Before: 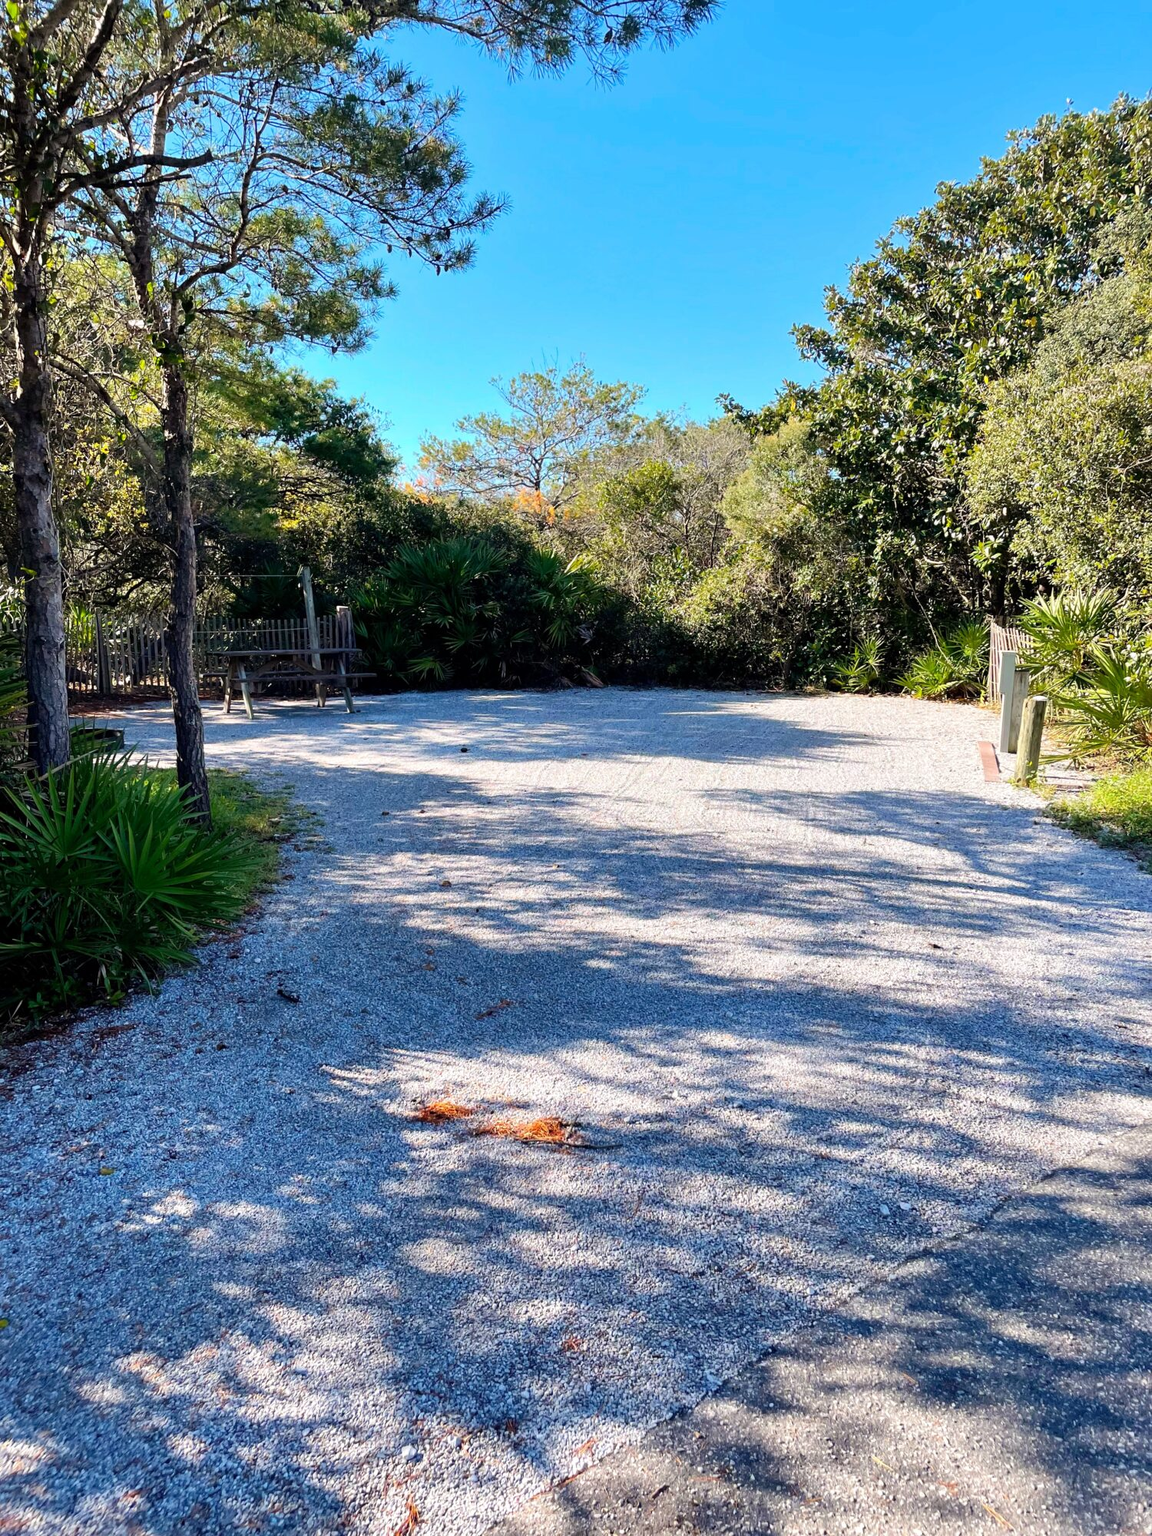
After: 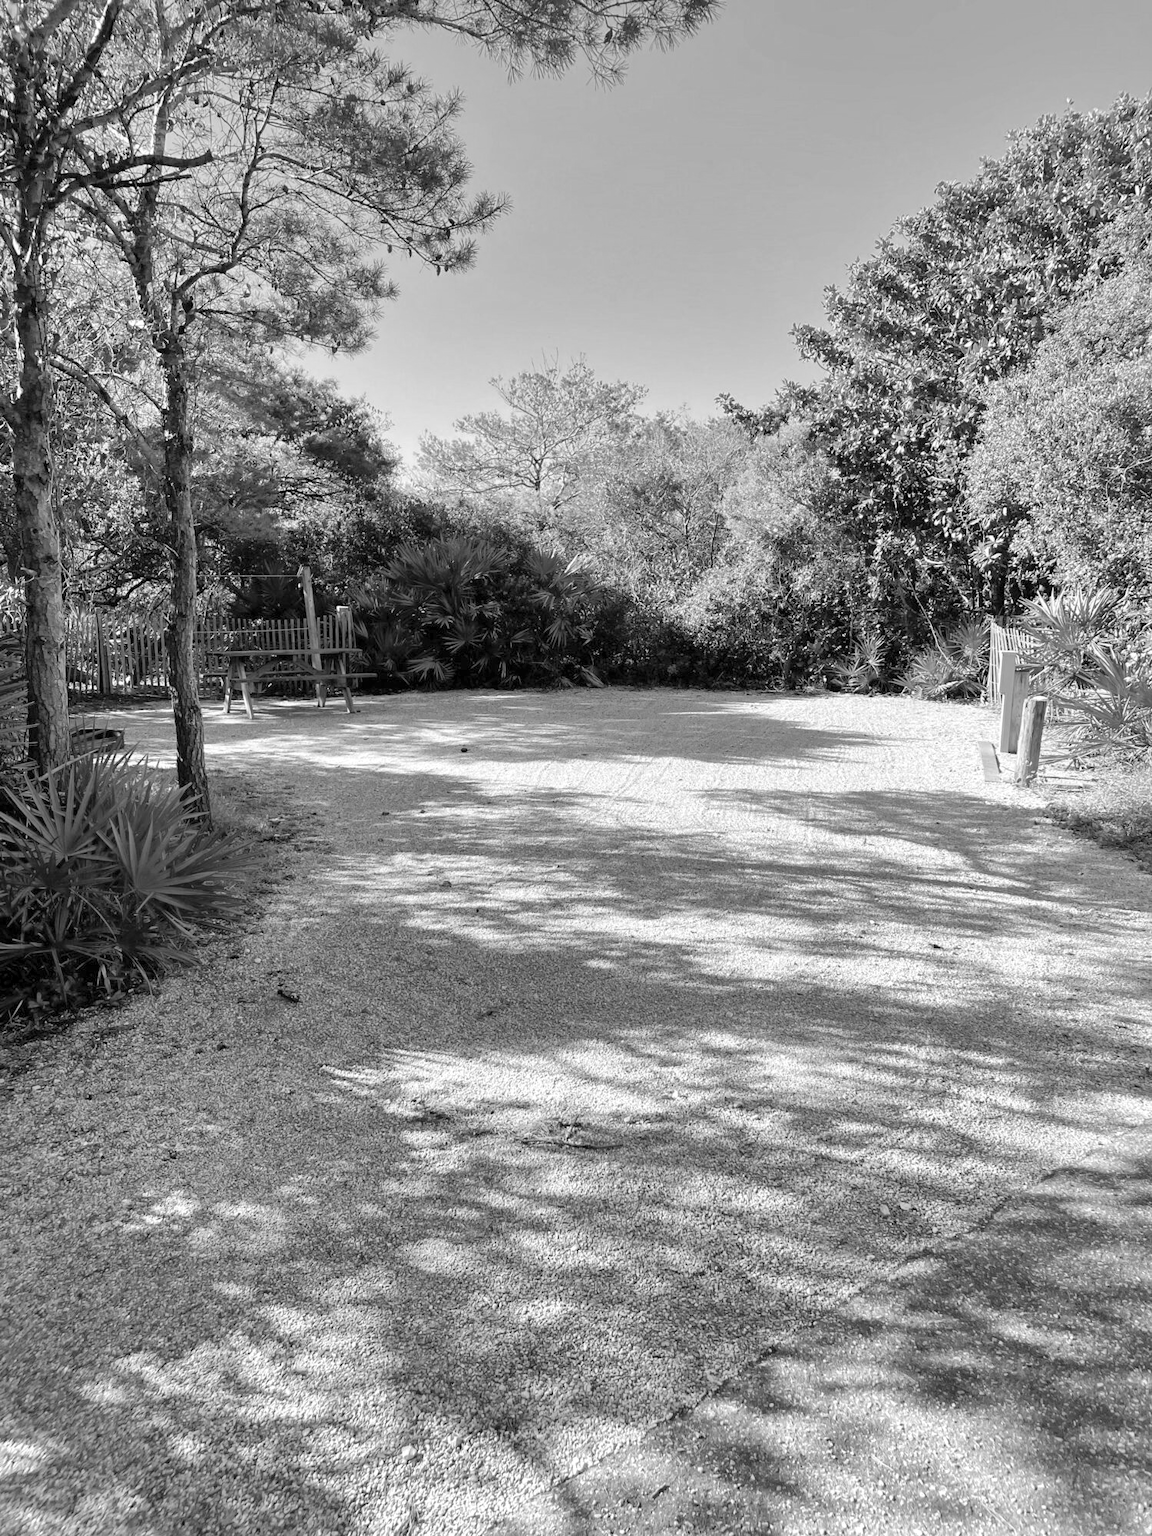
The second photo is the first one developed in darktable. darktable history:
monochrome: on, module defaults
shadows and highlights: on, module defaults
levels: levels [0, 0.43, 0.984]
